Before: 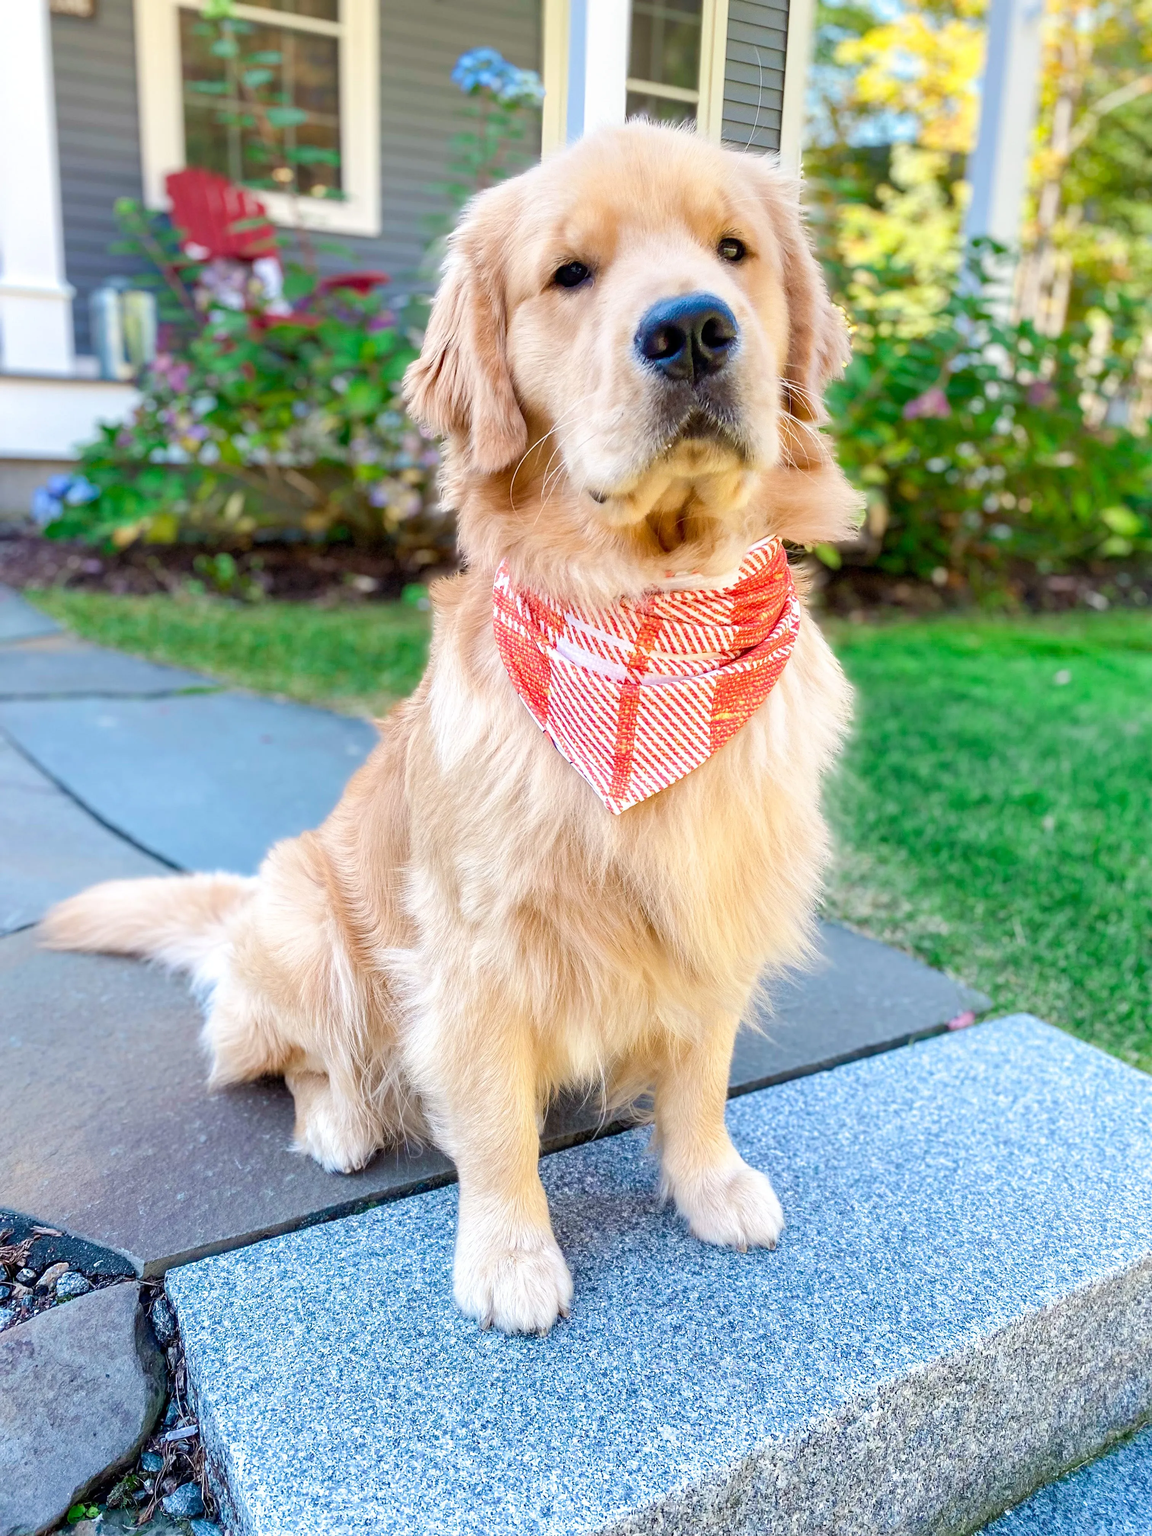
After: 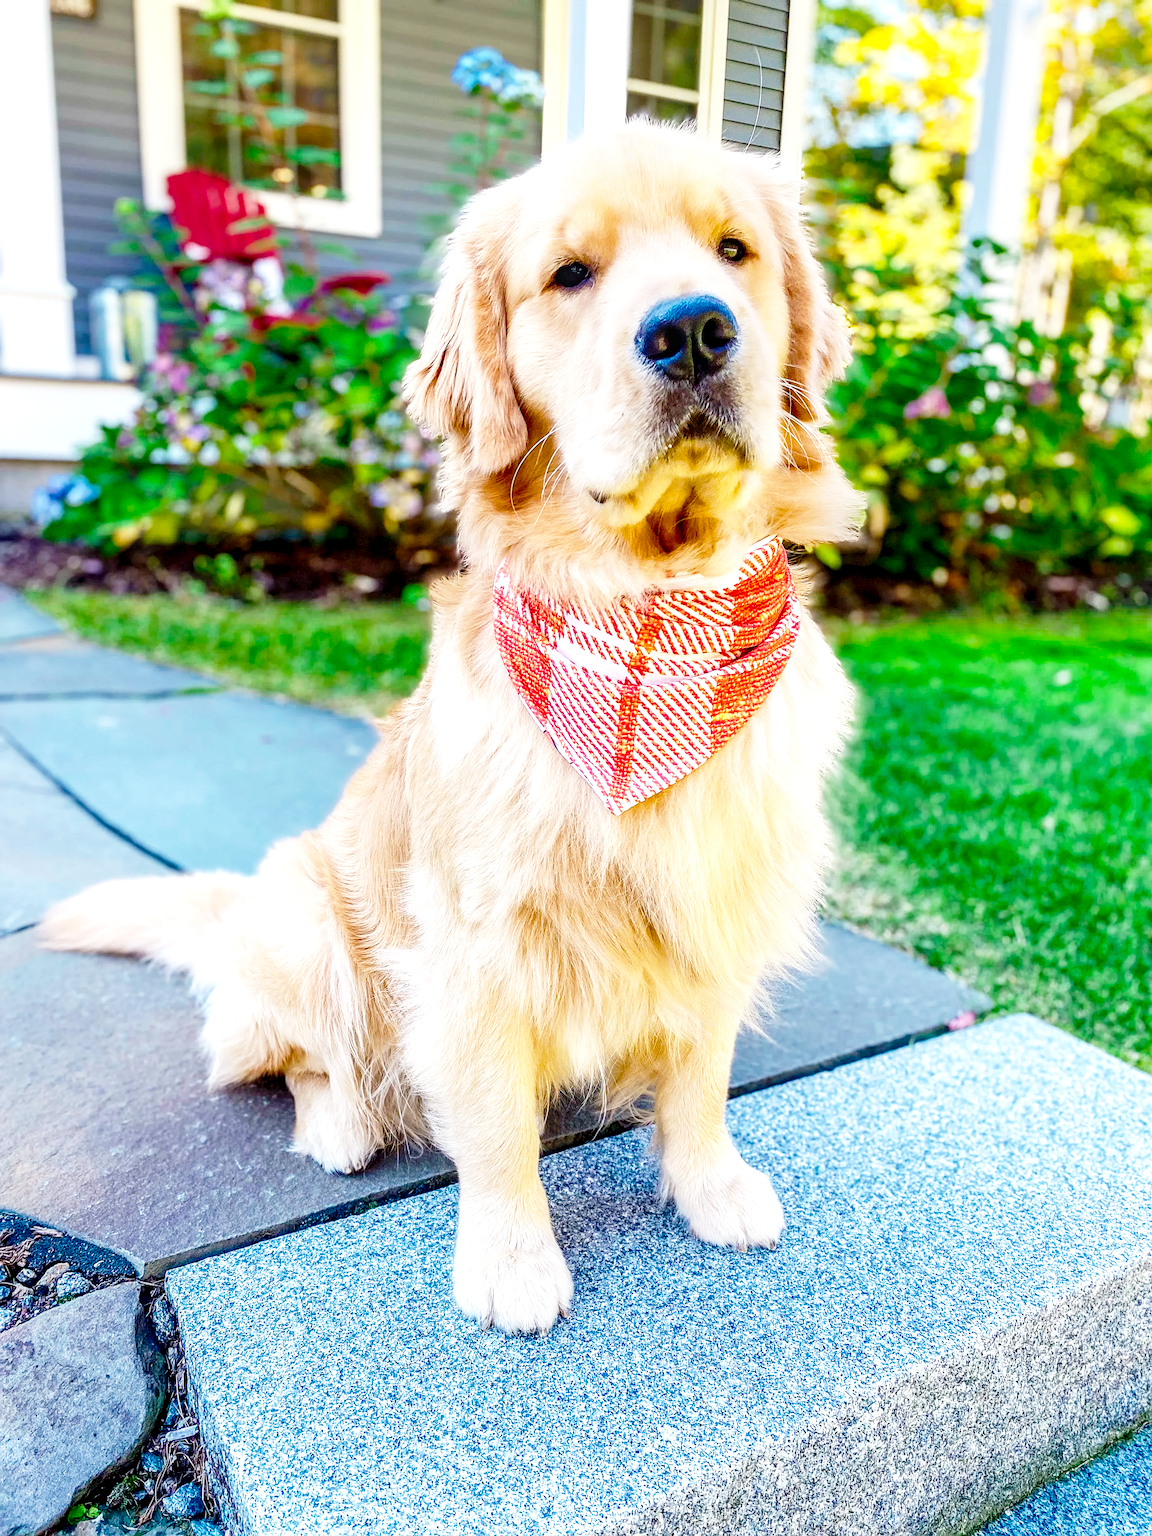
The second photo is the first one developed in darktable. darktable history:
sharpen: on, module defaults
contrast brightness saturation: brightness -0.09
color balance rgb: perceptual saturation grading › global saturation 20%, global vibrance 20%
base curve: curves: ch0 [(0, 0) (0.028, 0.03) (0.121, 0.232) (0.46, 0.748) (0.859, 0.968) (1, 1)], preserve colors none
local contrast: highlights 40%, shadows 60%, detail 136%, midtone range 0.514
